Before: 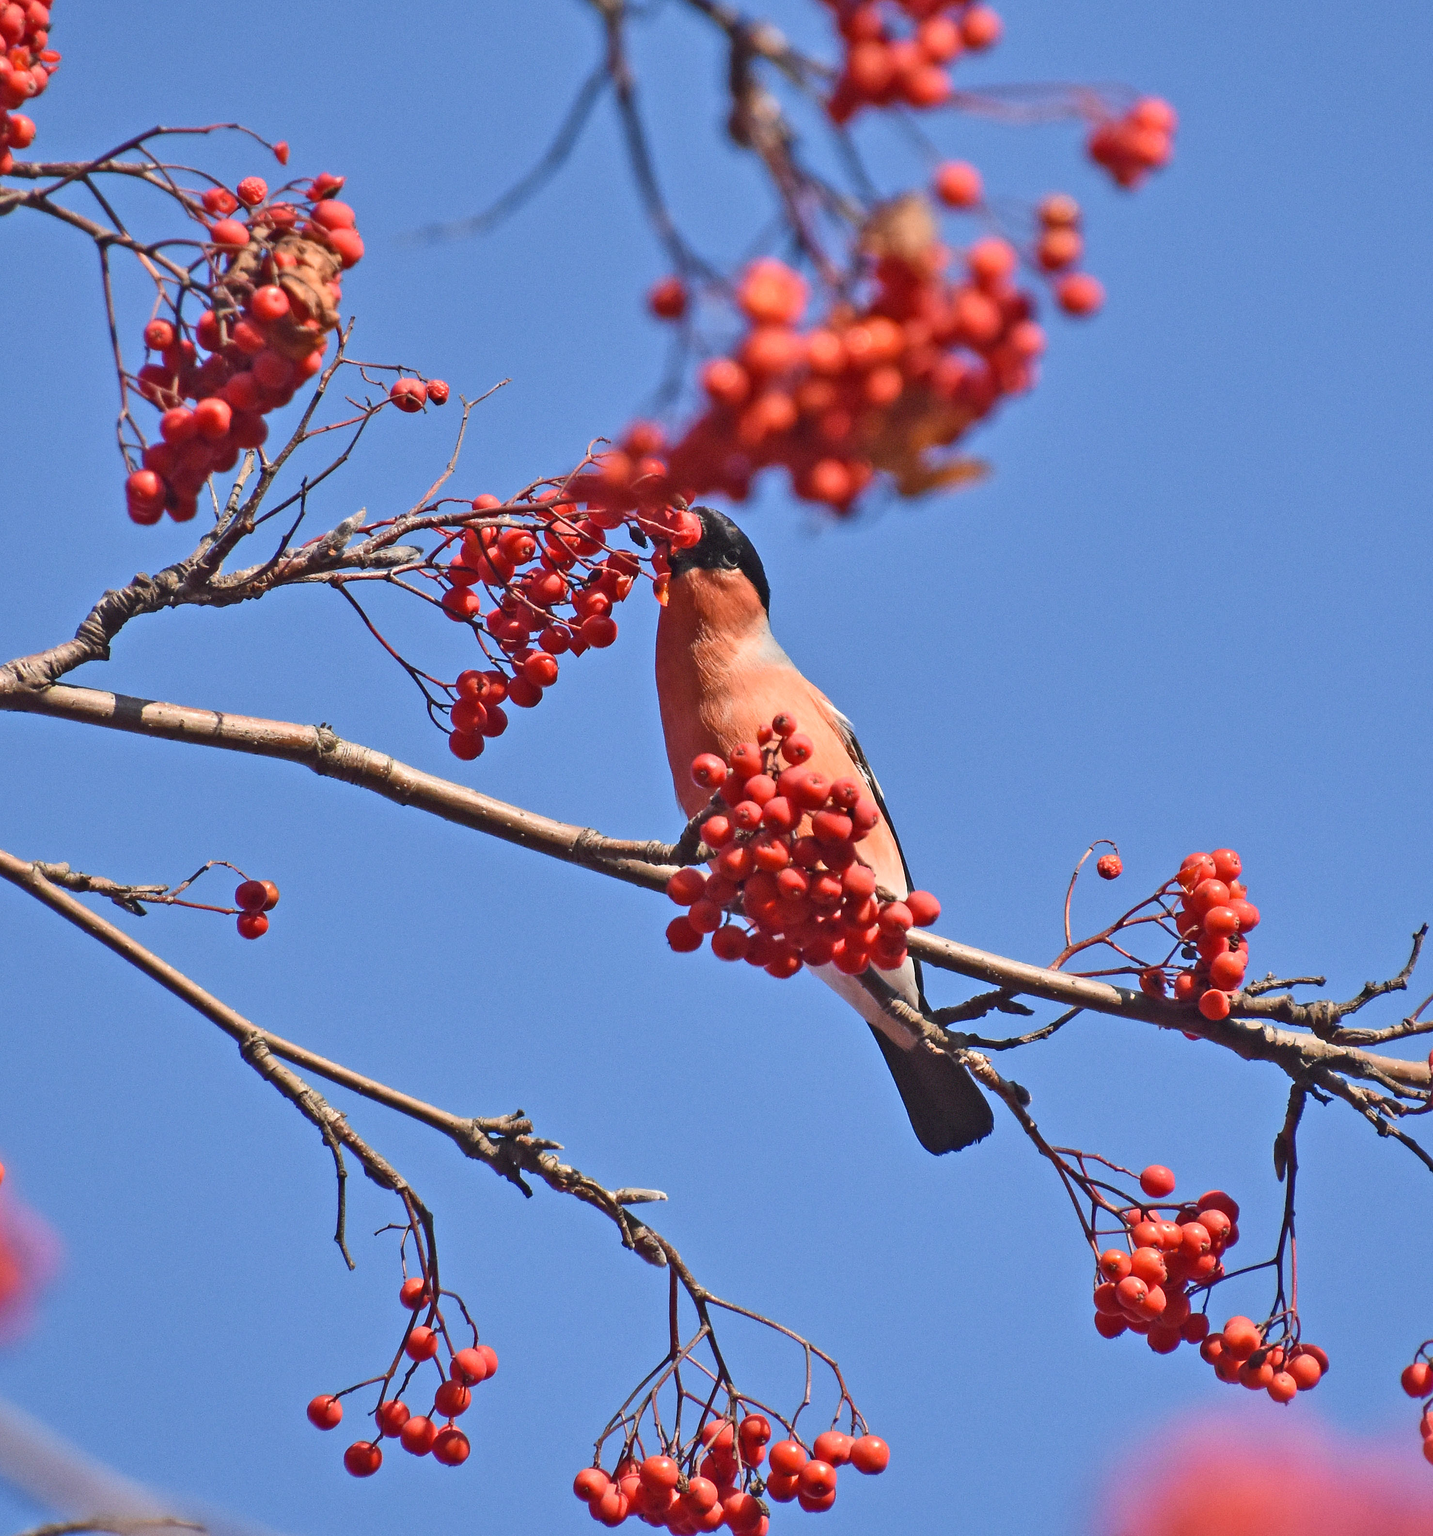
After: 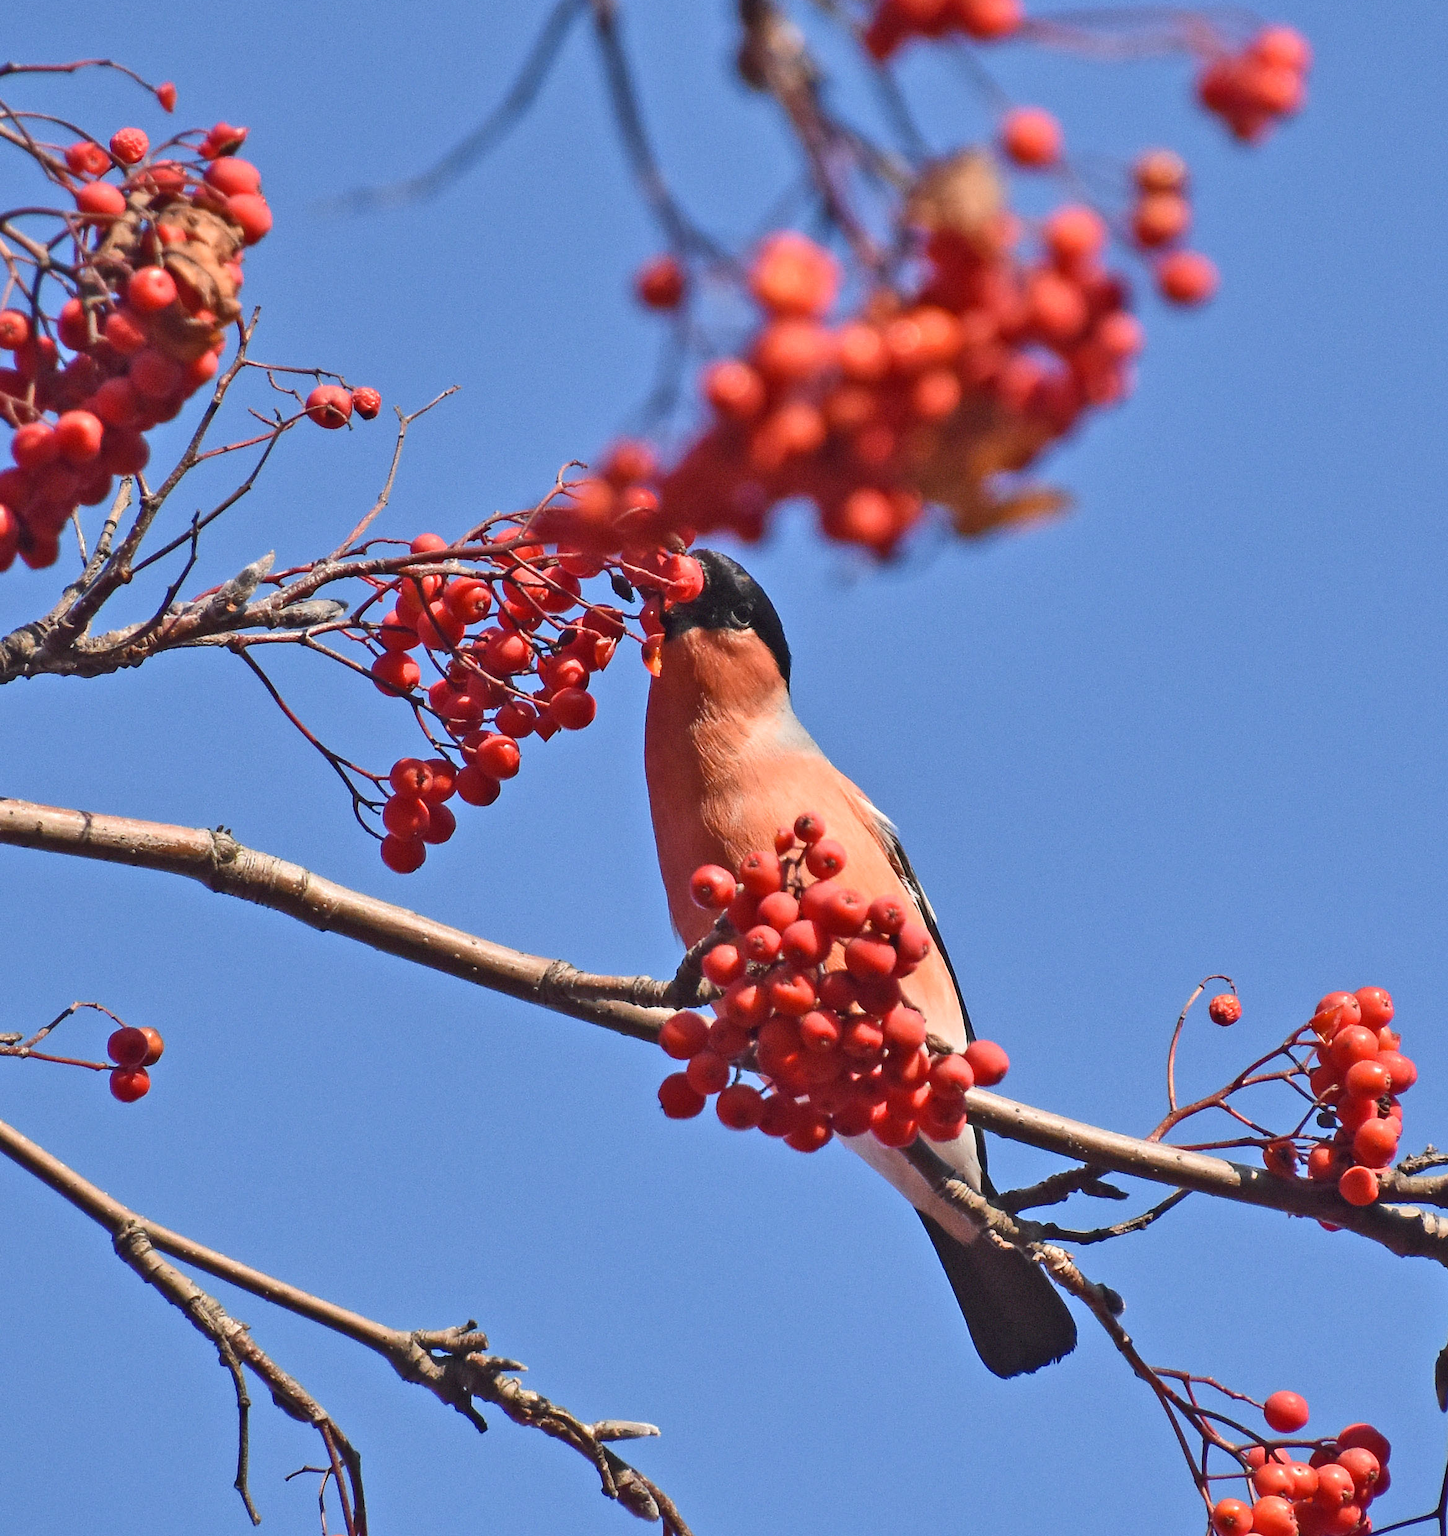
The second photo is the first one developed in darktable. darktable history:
crop and rotate: left 10.559%, top 5.049%, right 10.345%, bottom 16.711%
